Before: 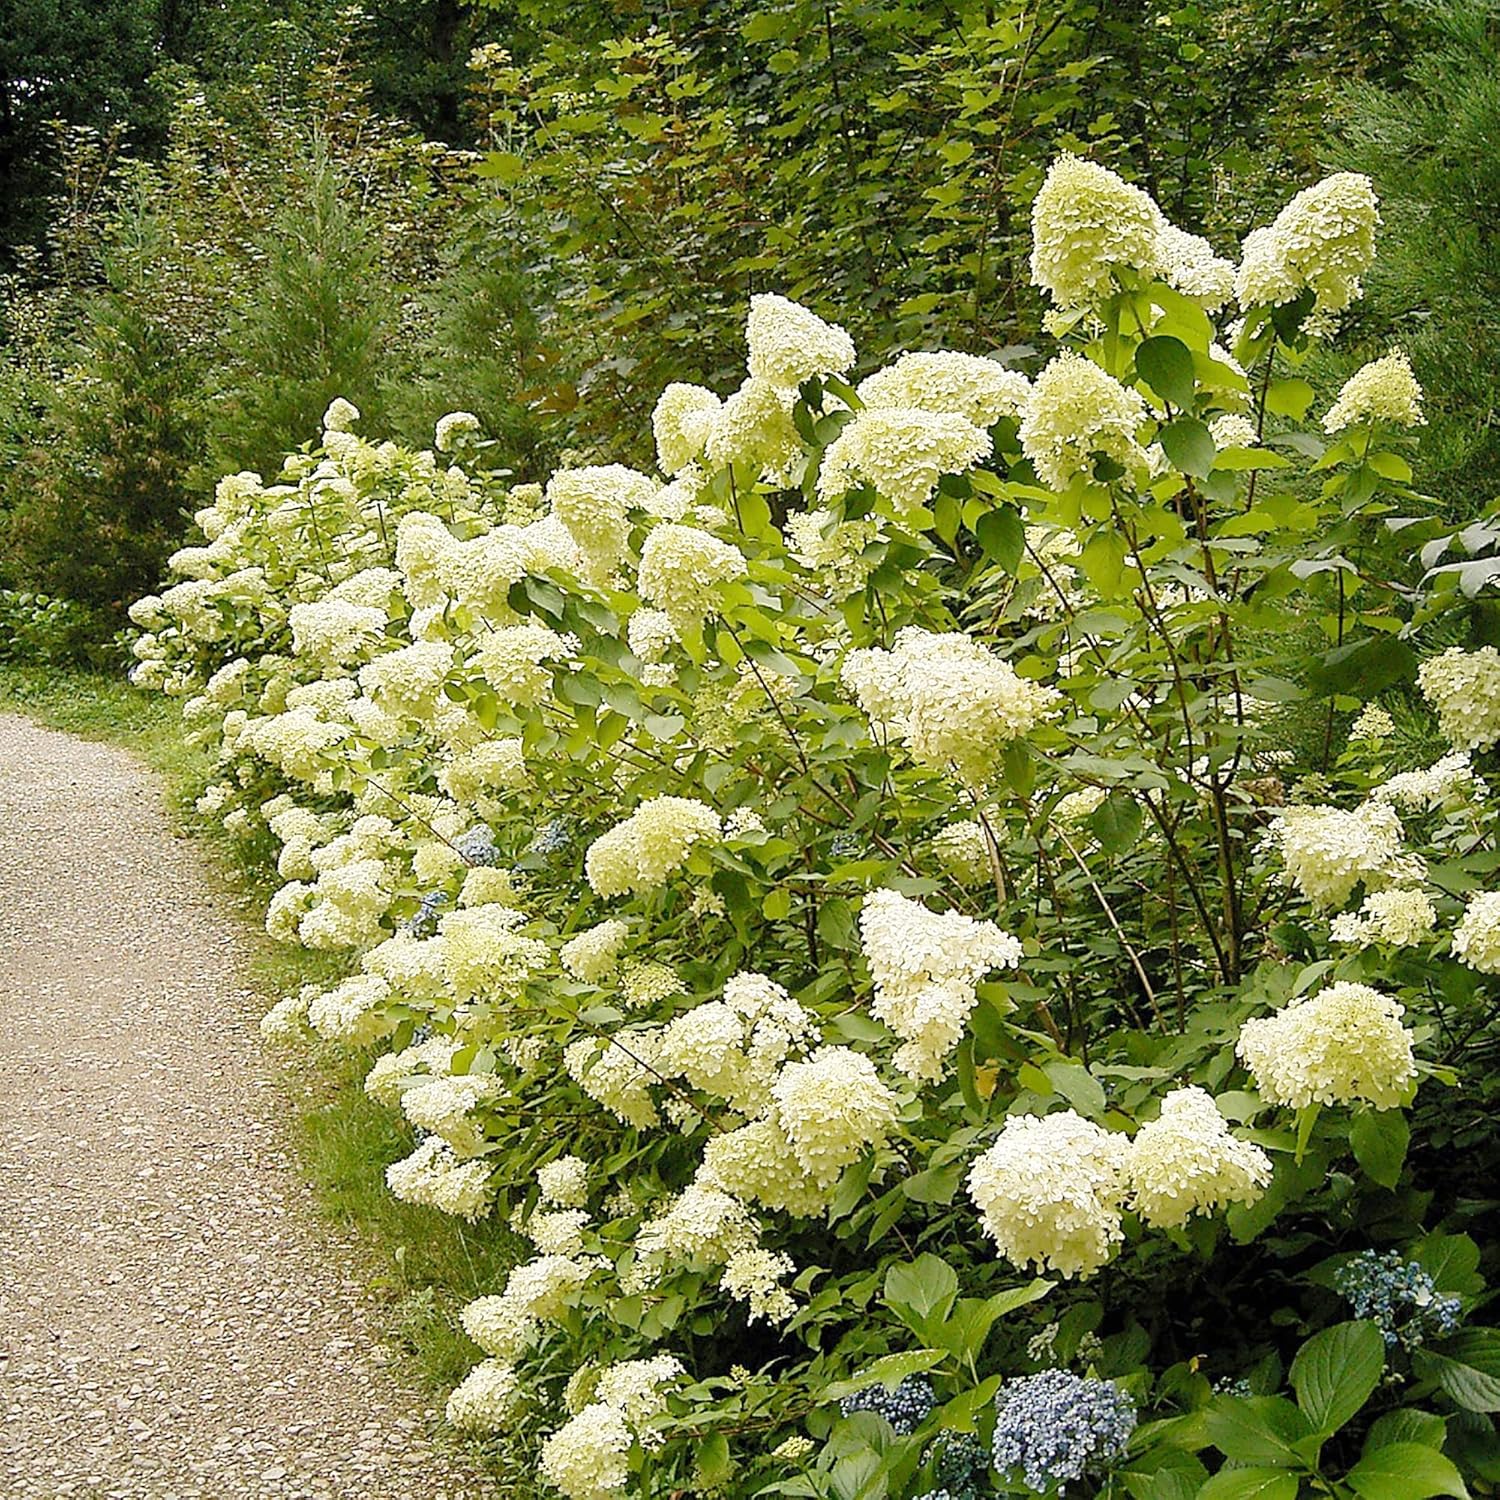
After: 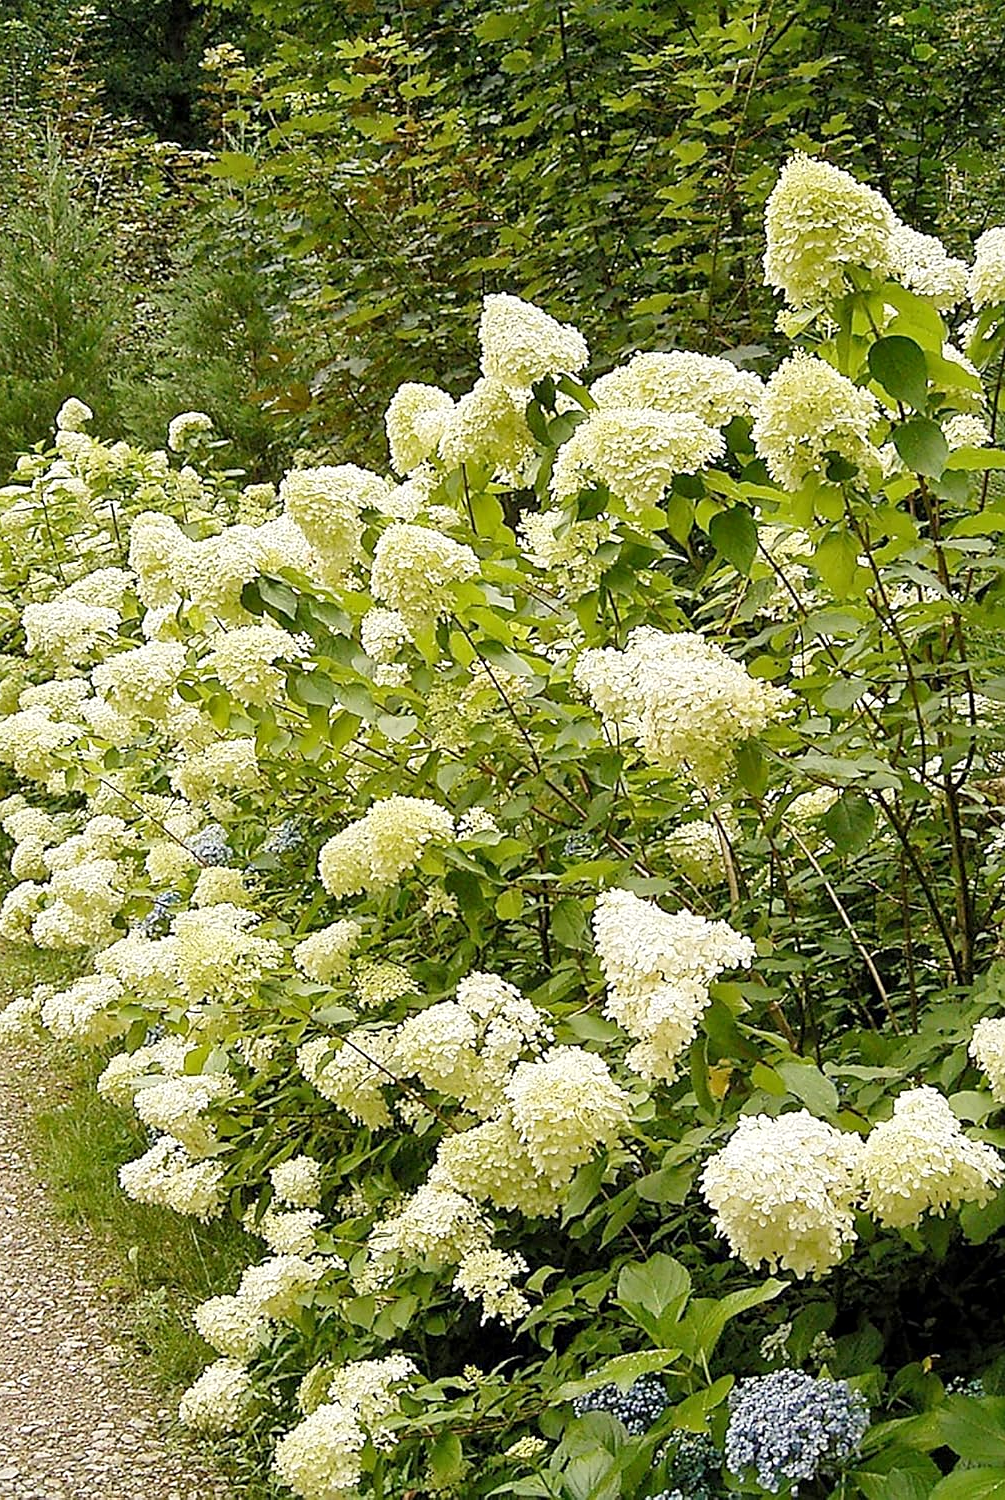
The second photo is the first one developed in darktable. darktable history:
sharpen: amount 0.202
exposure: compensate highlight preservation false
crop and rotate: left 17.832%, right 15.15%
local contrast: mode bilateral grid, contrast 21, coarseness 49, detail 120%, midtone range 0.2
